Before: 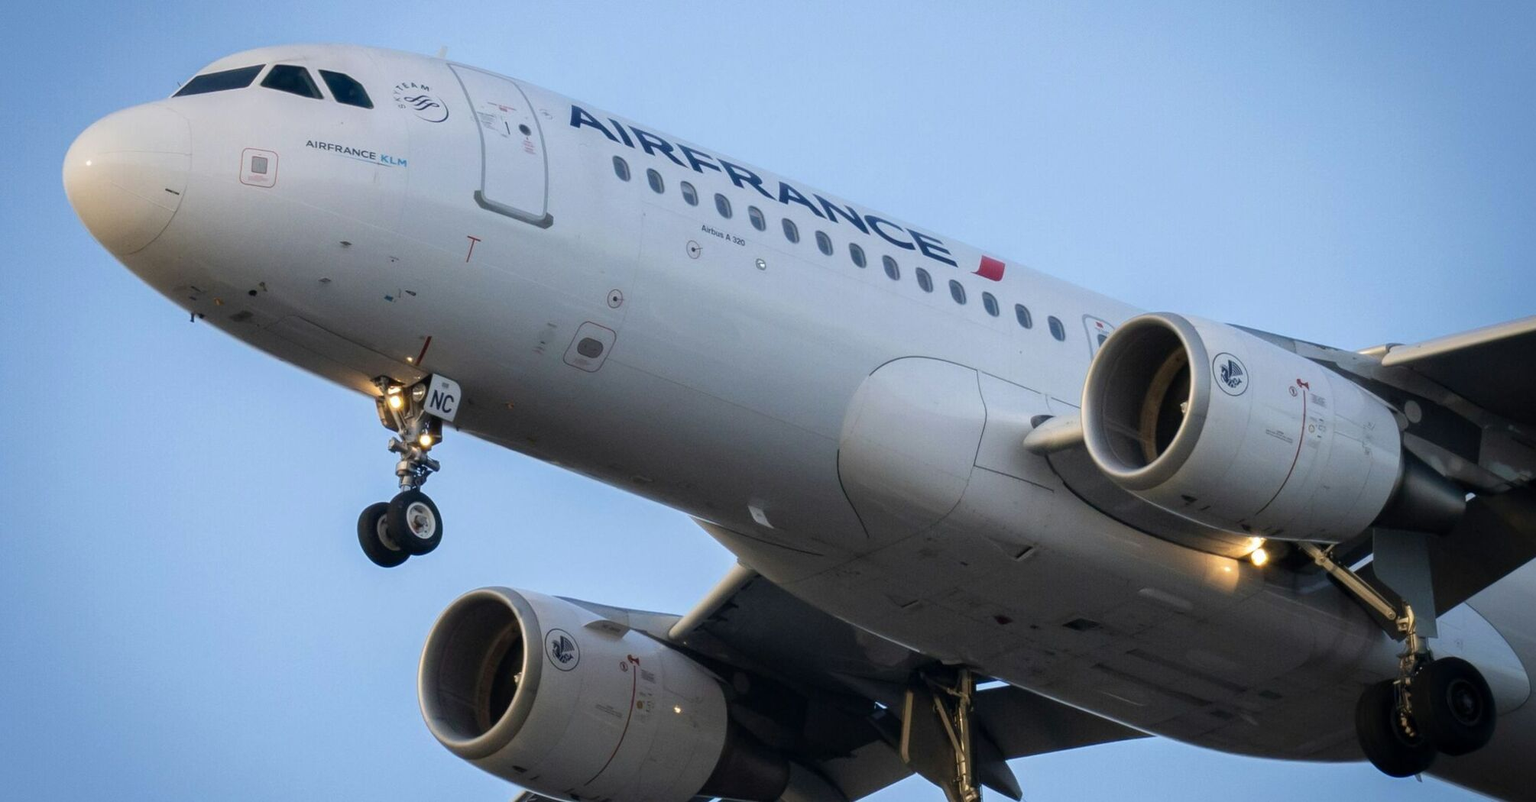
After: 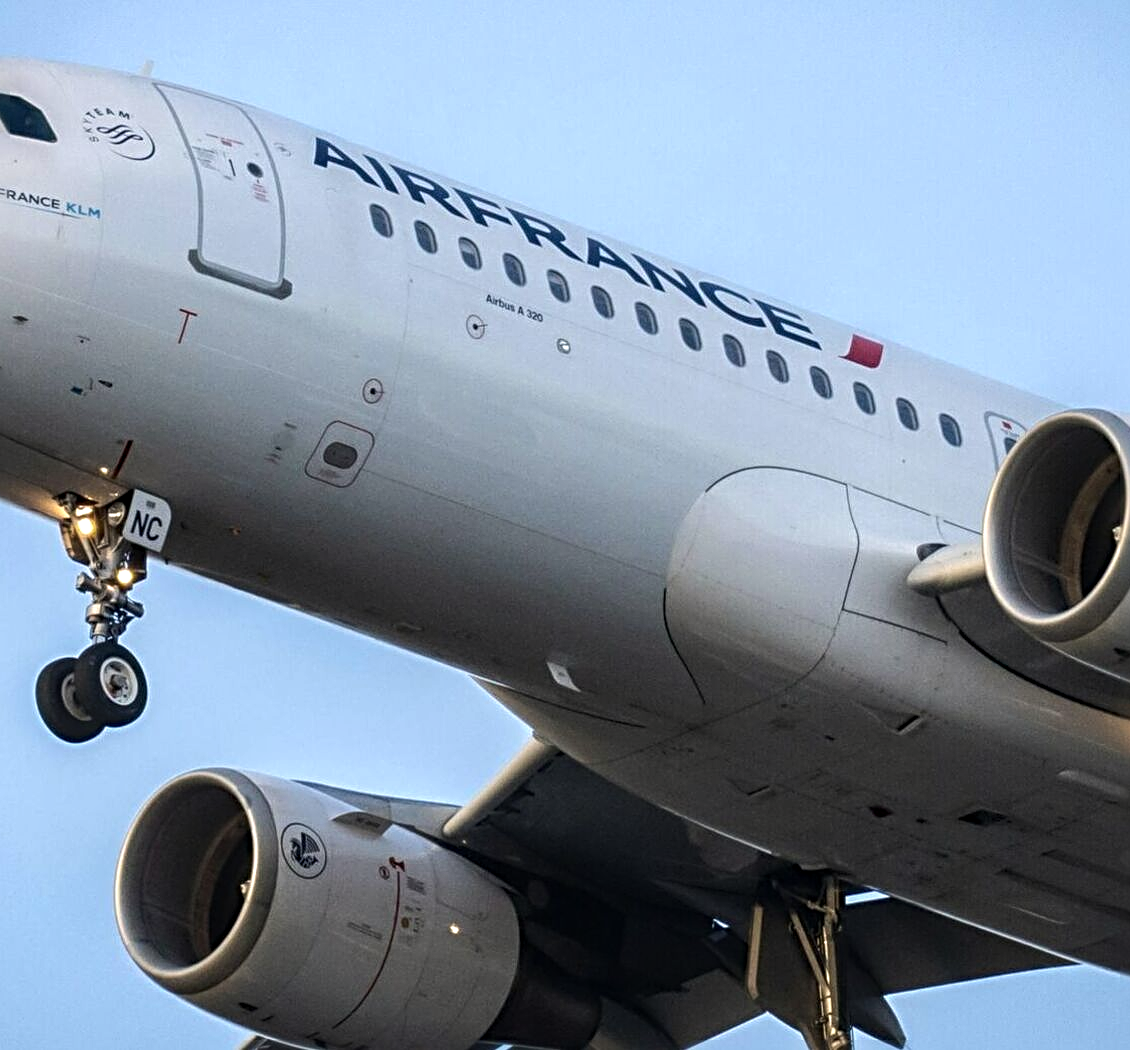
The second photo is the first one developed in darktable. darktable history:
white balance: red 1.009, blue 0.985
crop: left 21.496%, right 22.254%
sharpen: radius 4
tone equalizer: -8 EV -0.417 EV, -7 EV -0.389 EV, -6 EV -0.333 EV, -5 EV -0.222 EV, -3 EV 0.222 EV, -2 EV 0.333 EV, -1 EV 0.389 EV, +0 EV 0.417 EV, edges refinement/feathering 500, mask exposure compensation -1.57 EV, preserve details no
local contrast: on, module defaults
